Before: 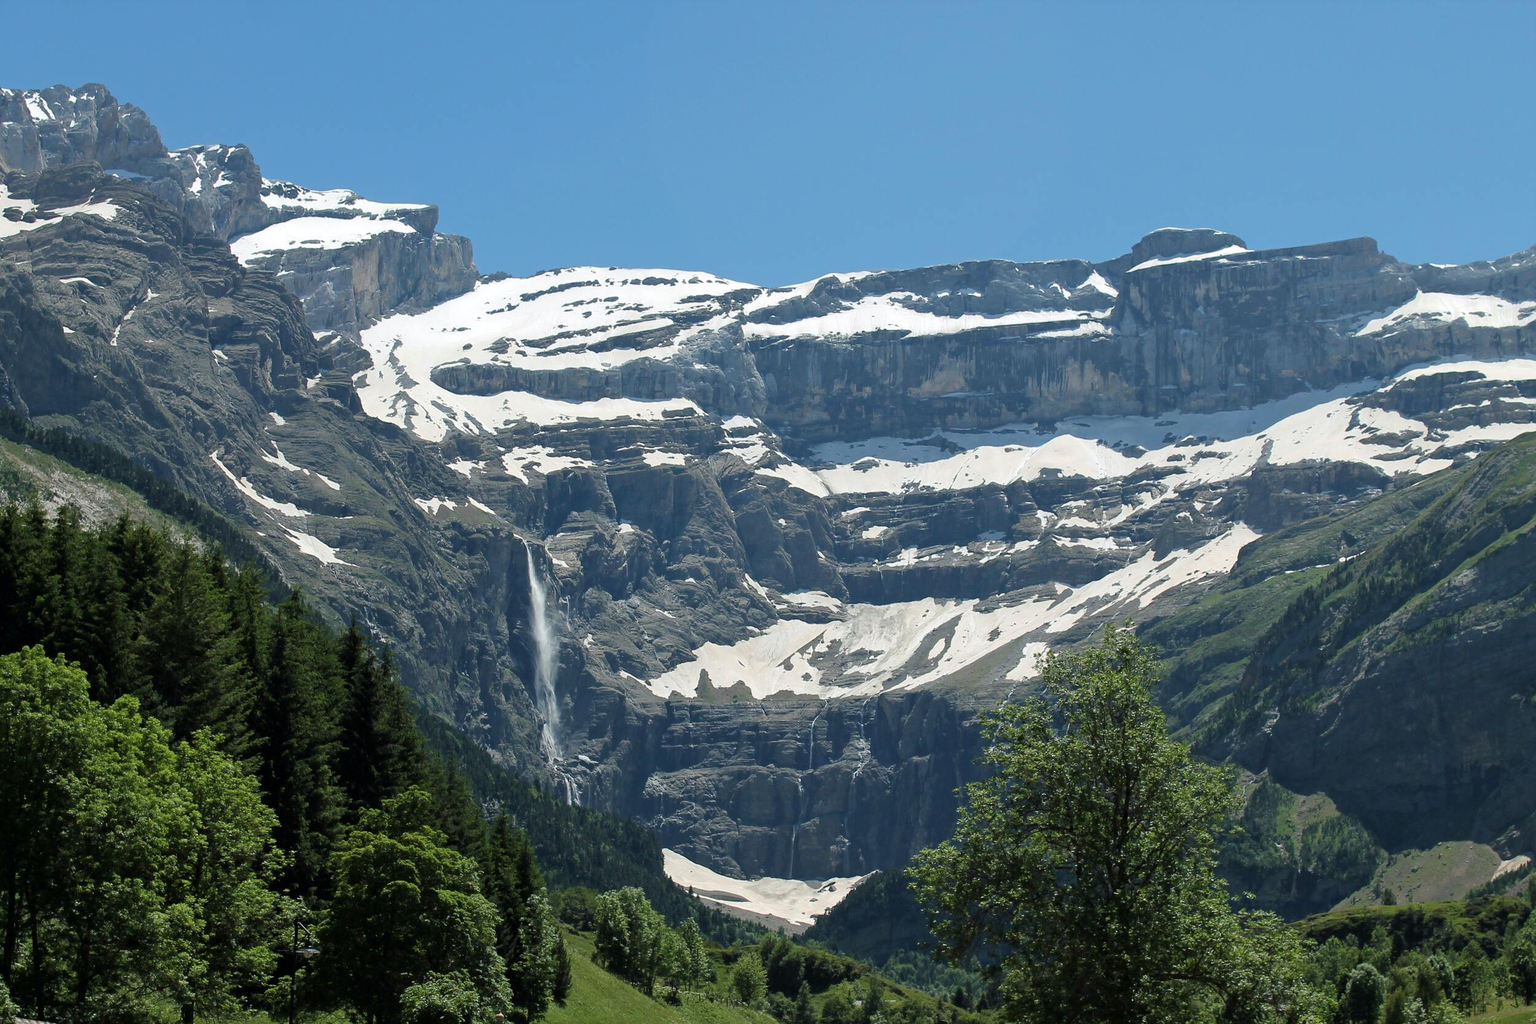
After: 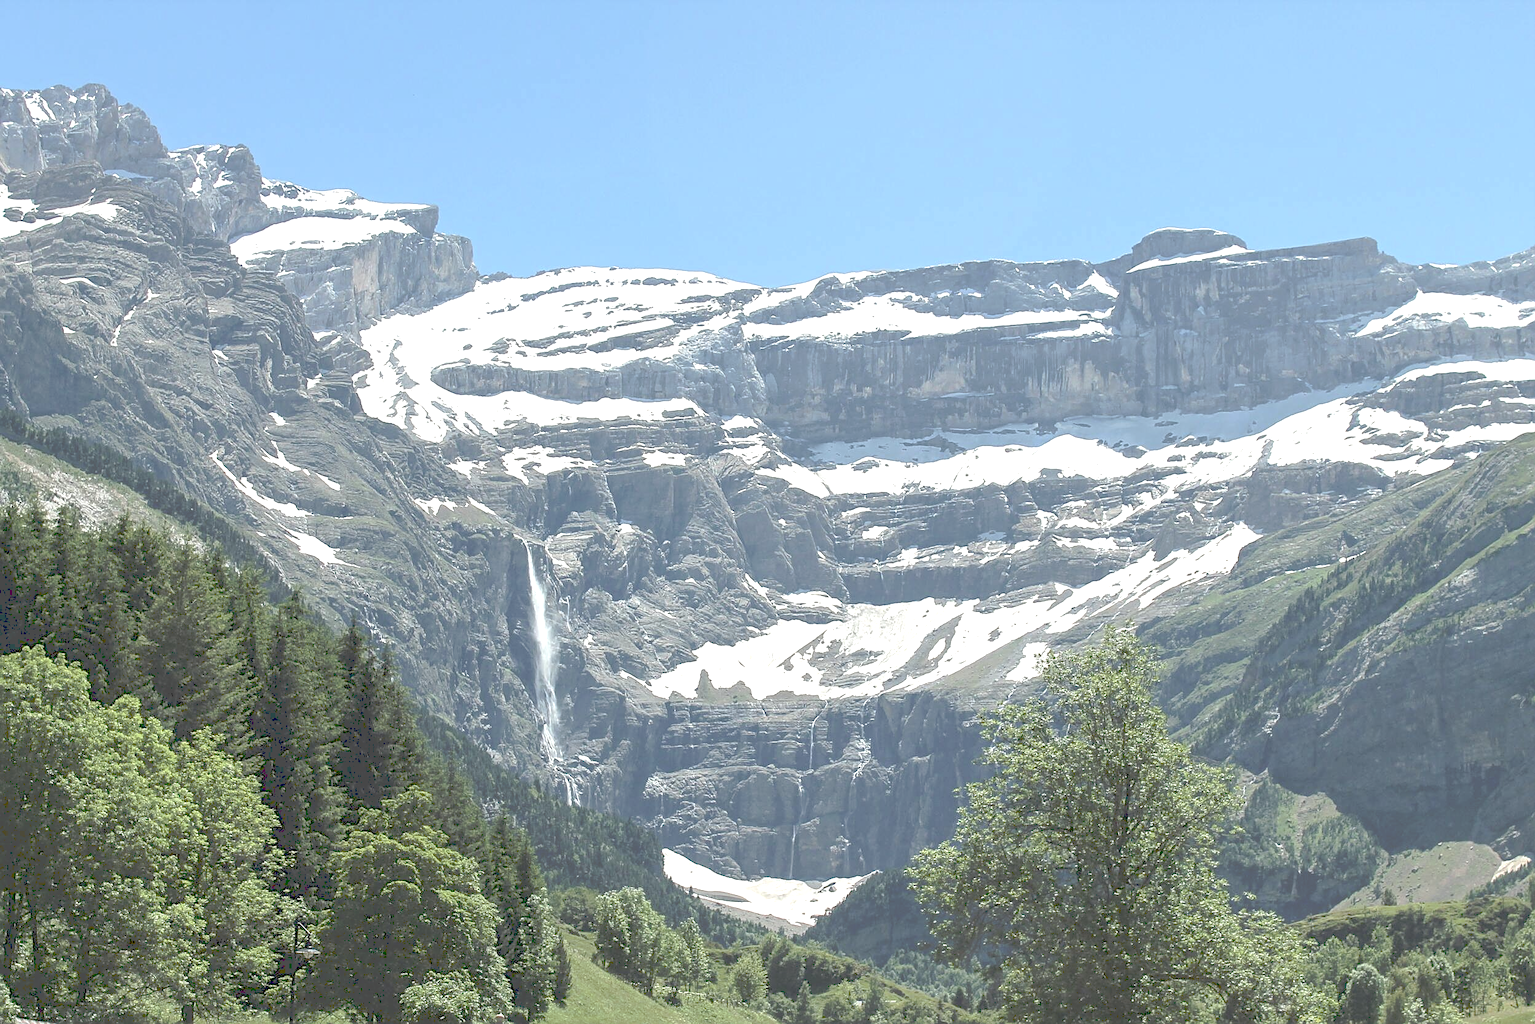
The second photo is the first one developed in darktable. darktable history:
local contrast: detail 130%
tone curve: curves: ch0 [(0, 0) (0.003, 0.326) (0.011, 0.332) (0.025, 0.352) (0.044, 0.378) (0.069, 0.4) (0.1, 0.416) (0.136, 0.432) (0.177, 0.468) (0.224, 0.509) (0.277, 0.554) (0.335, 0.6) (0.399, 0.642) (0.468, 0.693) (0.543, 0.753) (0.623, 0.818) (0.709, 0.897) (0.801, 0.974) (0.898, 0.991) (1, 1)], preserve colors none
sharpen: on, module defaults
